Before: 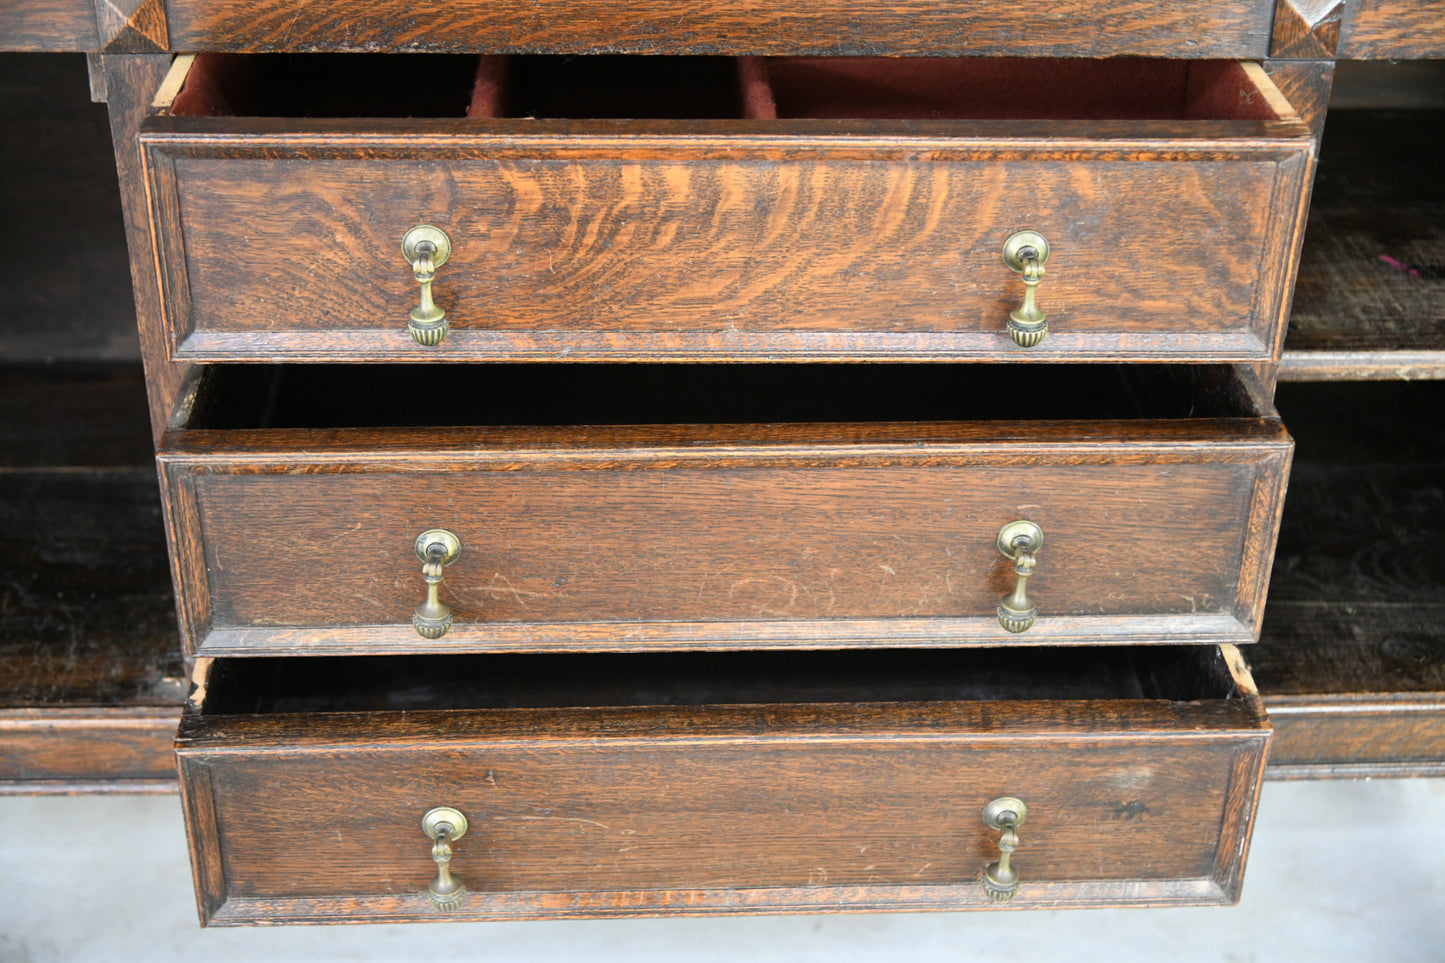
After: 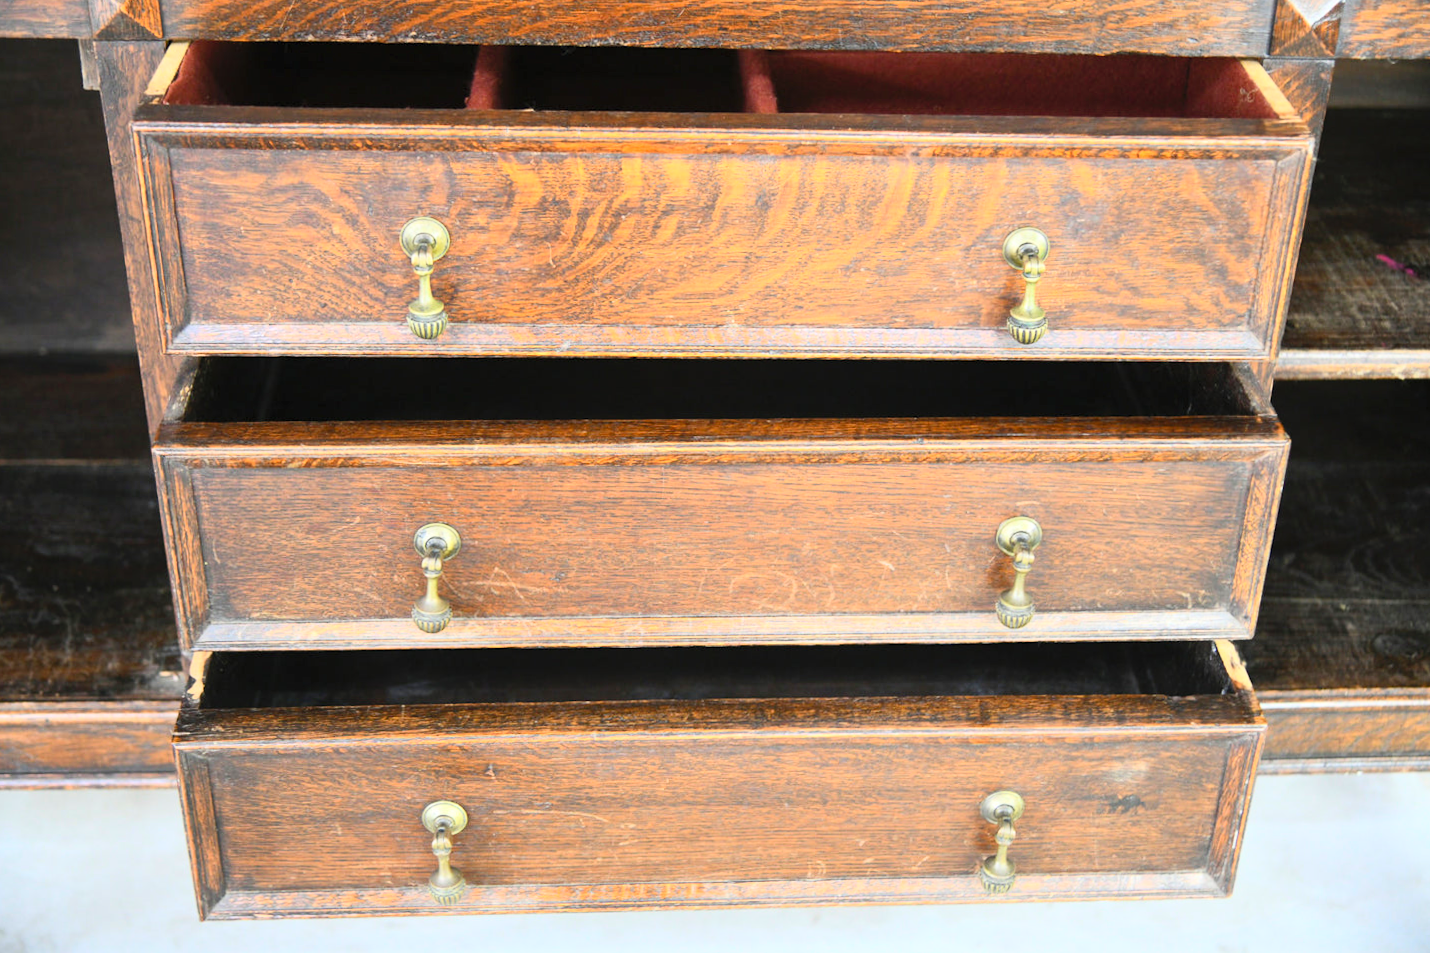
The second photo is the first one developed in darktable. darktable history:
rotate and perspective: rotation 0.174°, lens shift (vertical) 0.013, lens shift (horizontal) 0.019, shear 0.001, automatic cropping original format, crop left 0.007, crop right 0.991, crop top 0.016, crop bottom 0.997
contrast brightness saturation: contrast 0.24, brightness 0.26, saturation 0.39
